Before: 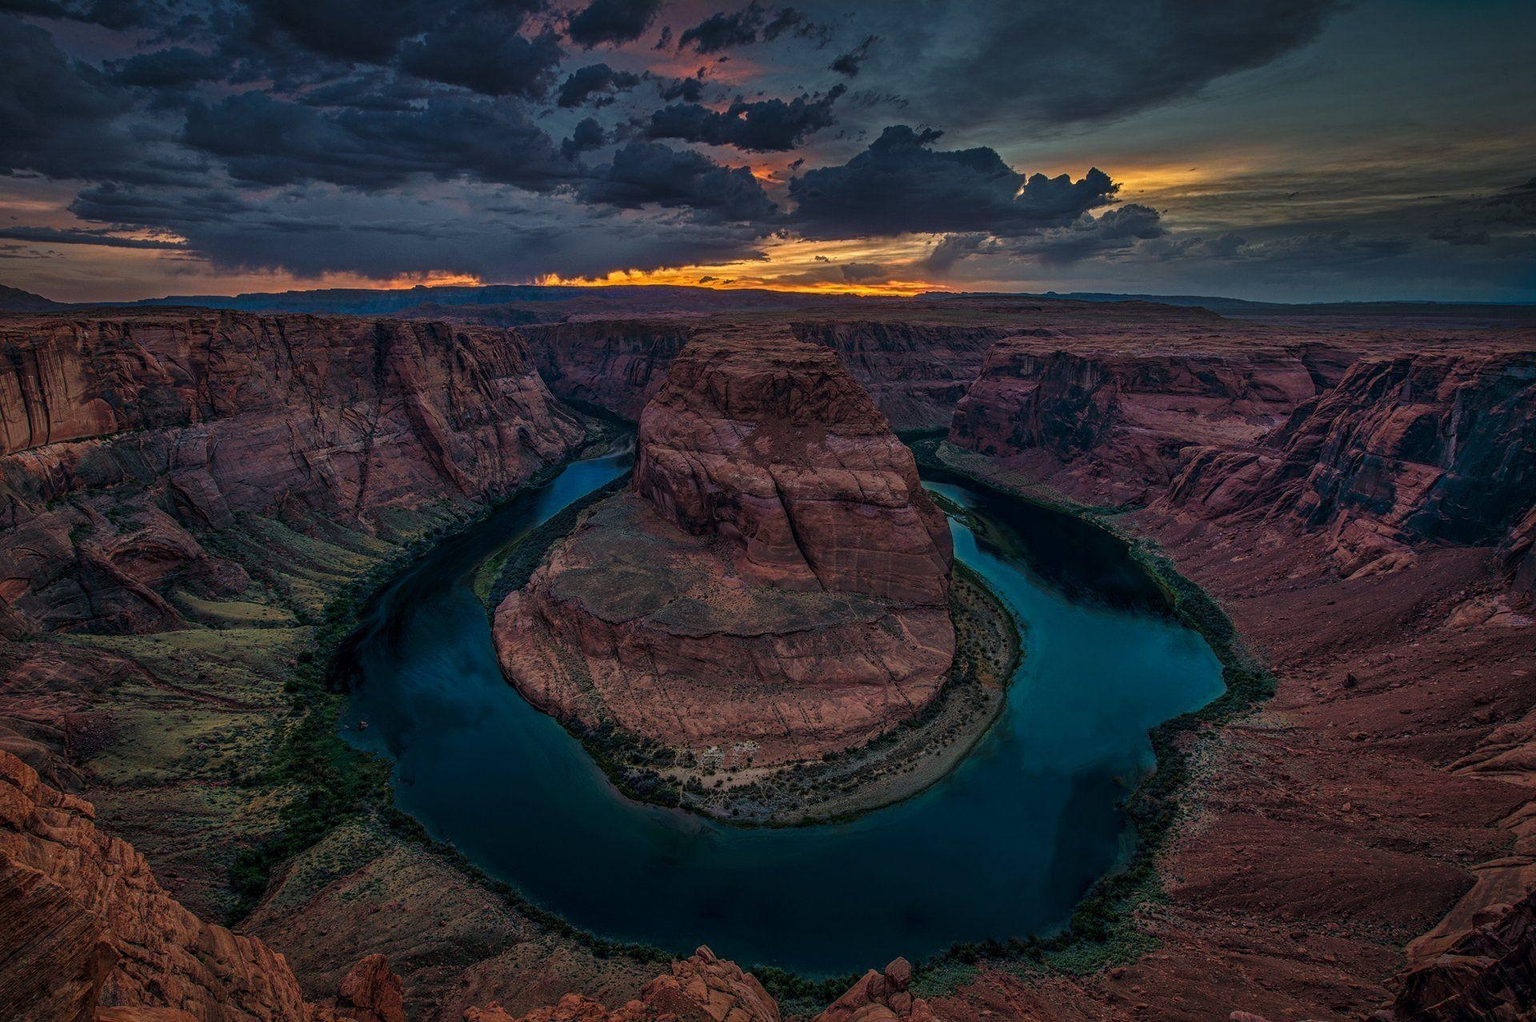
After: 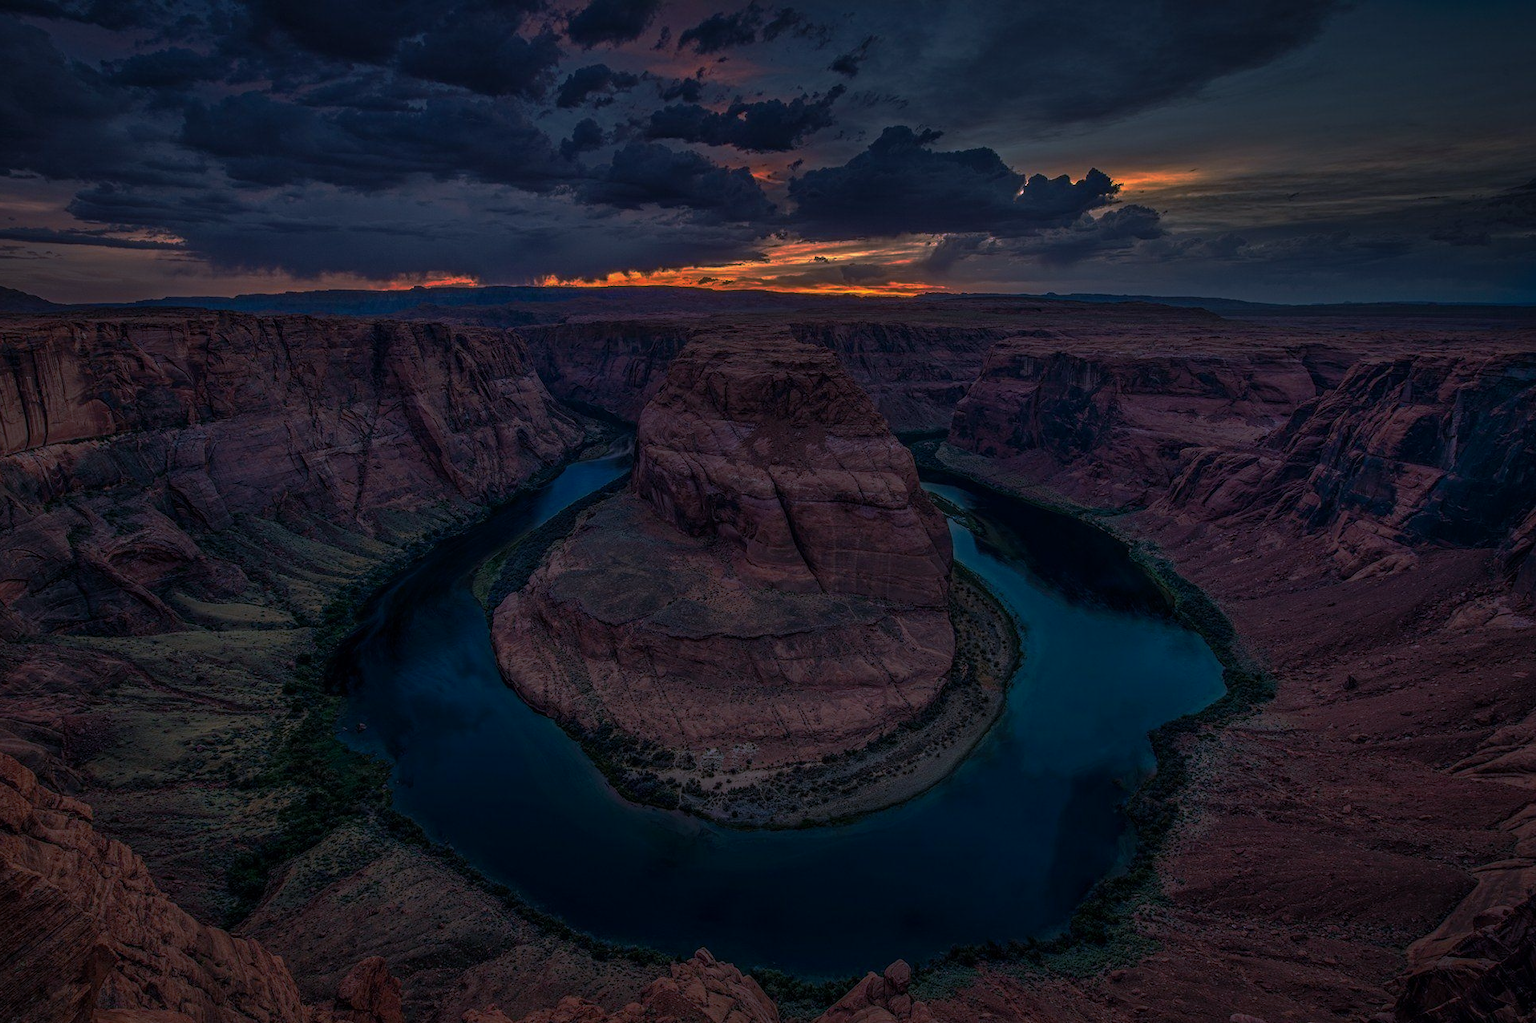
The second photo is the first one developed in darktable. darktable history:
crop: left 0.193%
color calibration: illuminant as shot in camera, x 0.379, y 0.398, temperature 4143.92 K
base curve: curves: ch0 [(0, 0) (0.564, 0.291) (0.802, 0.731) (1, 1)], preserve colors none
